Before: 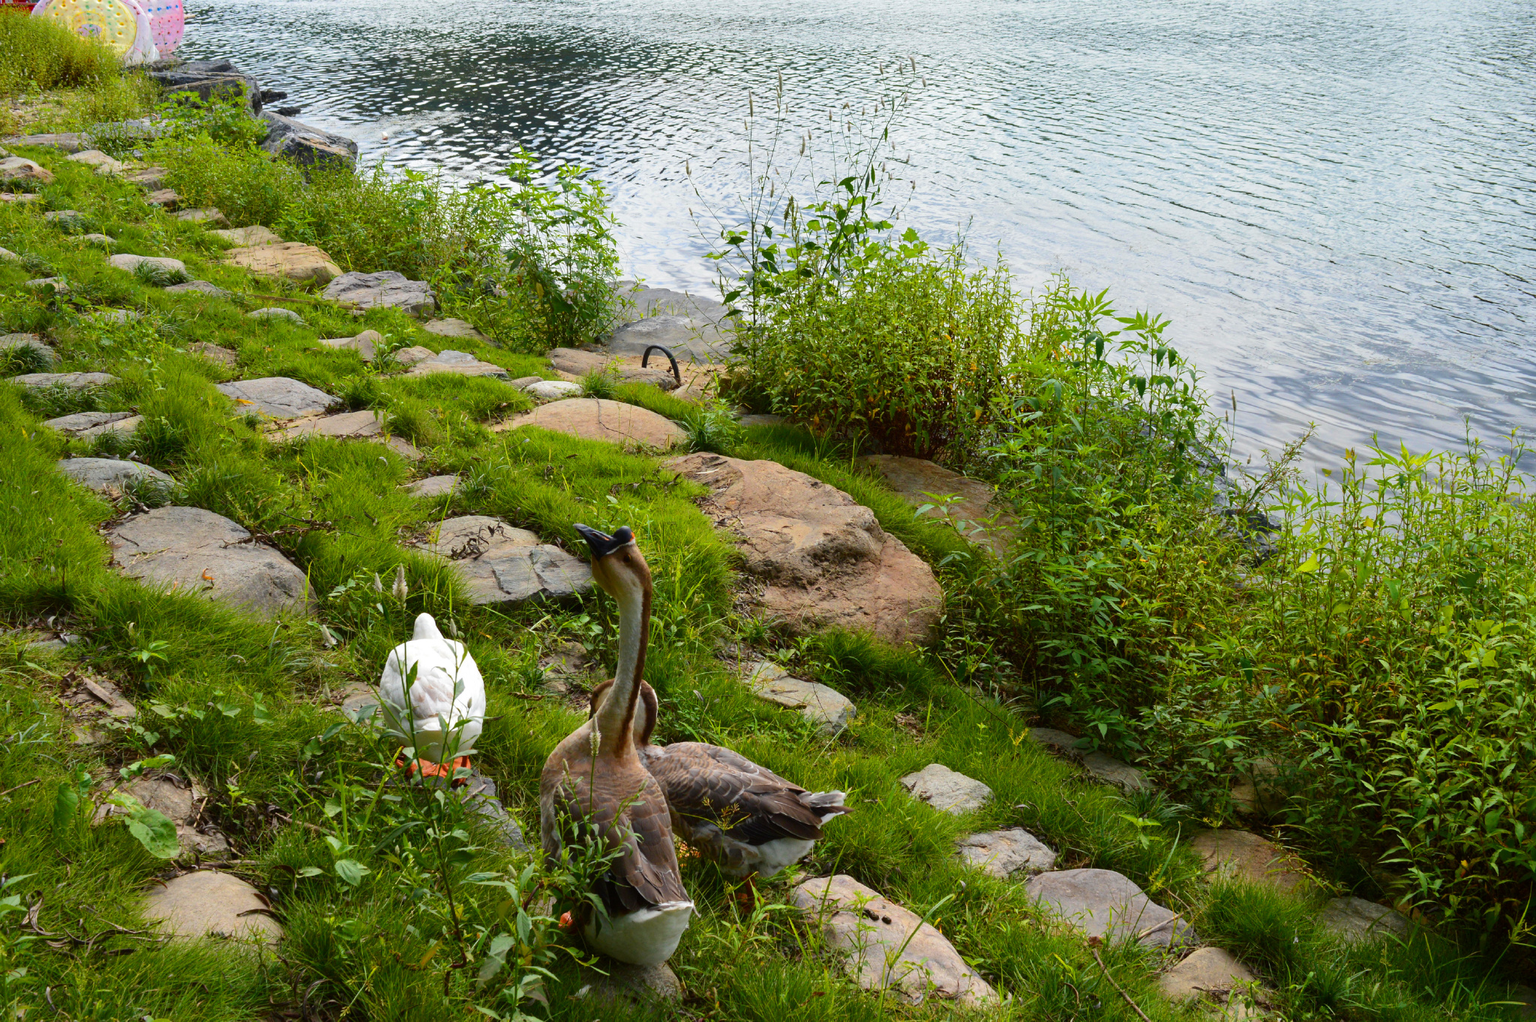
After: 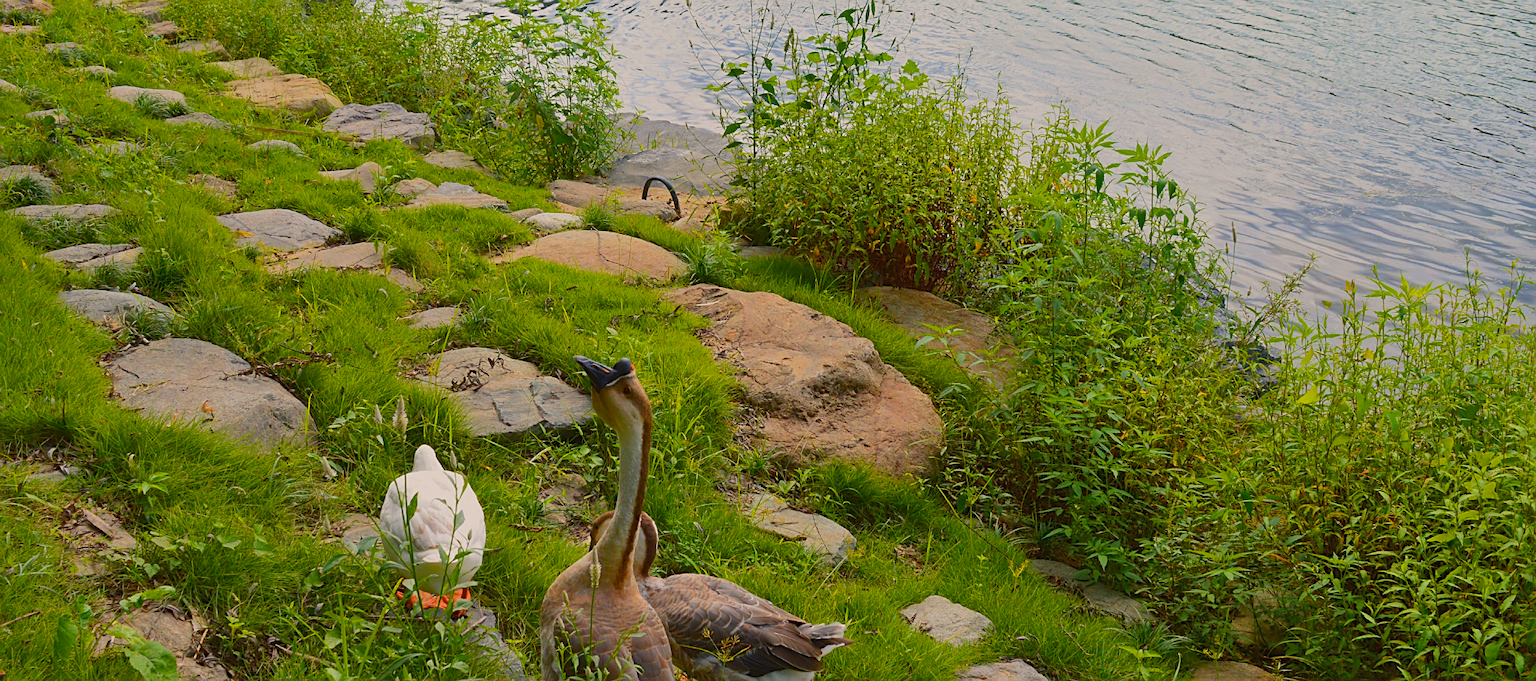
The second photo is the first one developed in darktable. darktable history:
shadows and highlights: shadows 32.17, highlights -32.39, shadows color adjustment 97.68%, soften with gaussian
crop: top 16.5%, bottom 16.765%
color balance rgb: highlights gain › chroma 3.091%, highlights gain › hue 60.27°, global offset › hue 169.26°, perceptual saturation grading › global saturation 0.847%, global vibrance 24.143%, contrast -25.294%
sharpen: on, module defaults
